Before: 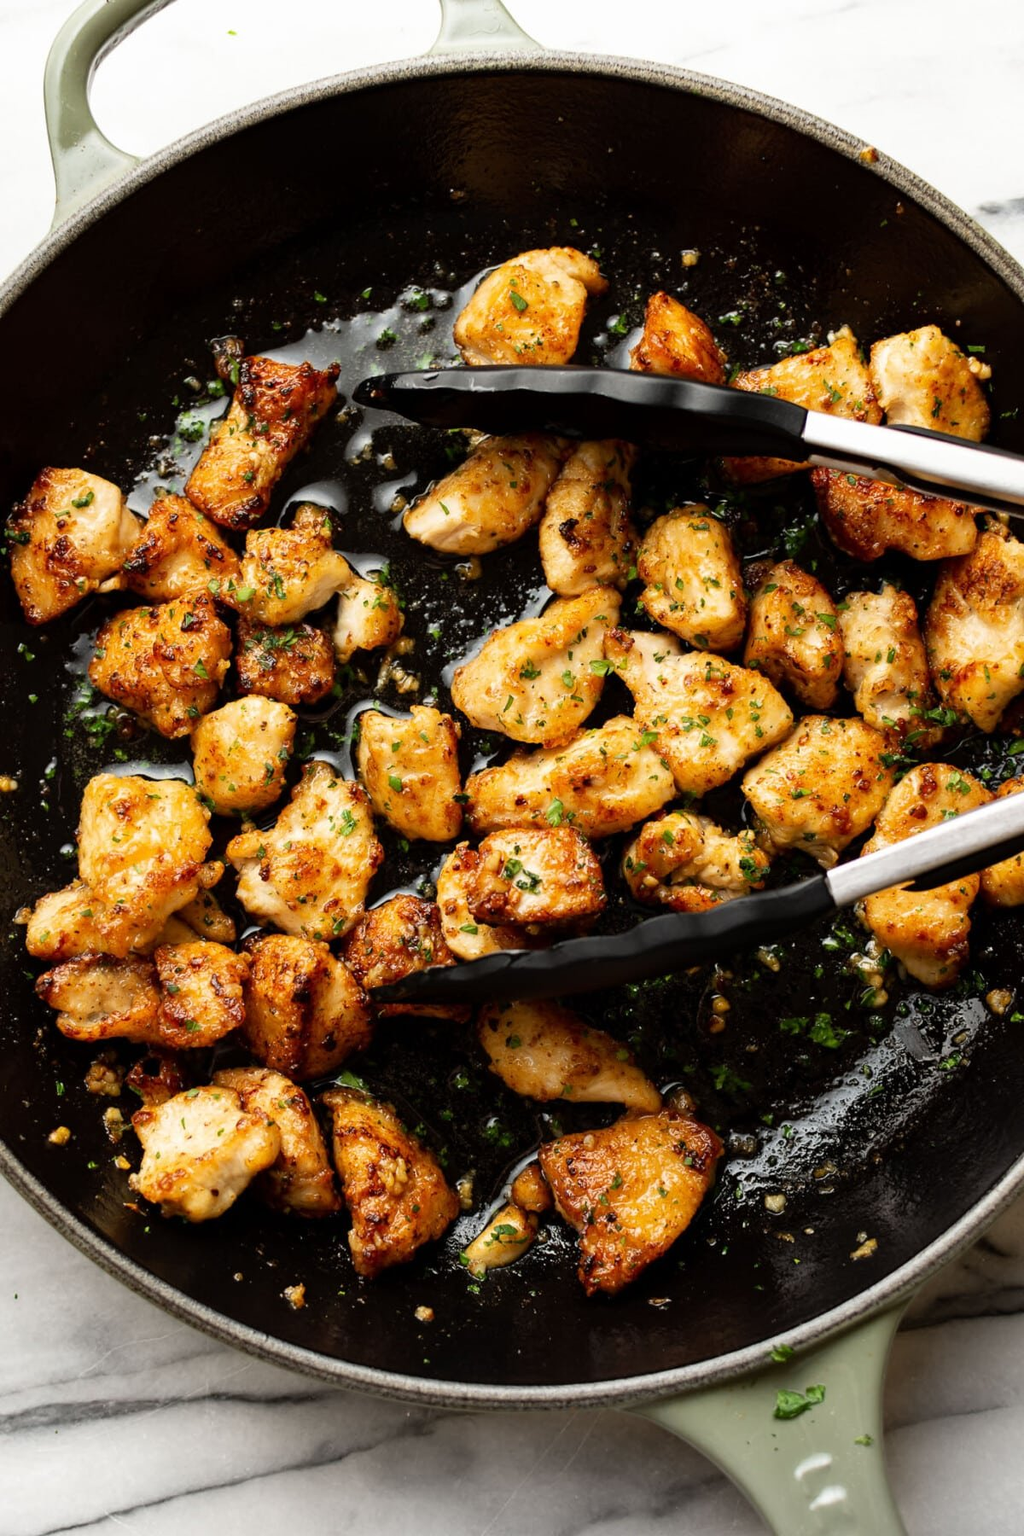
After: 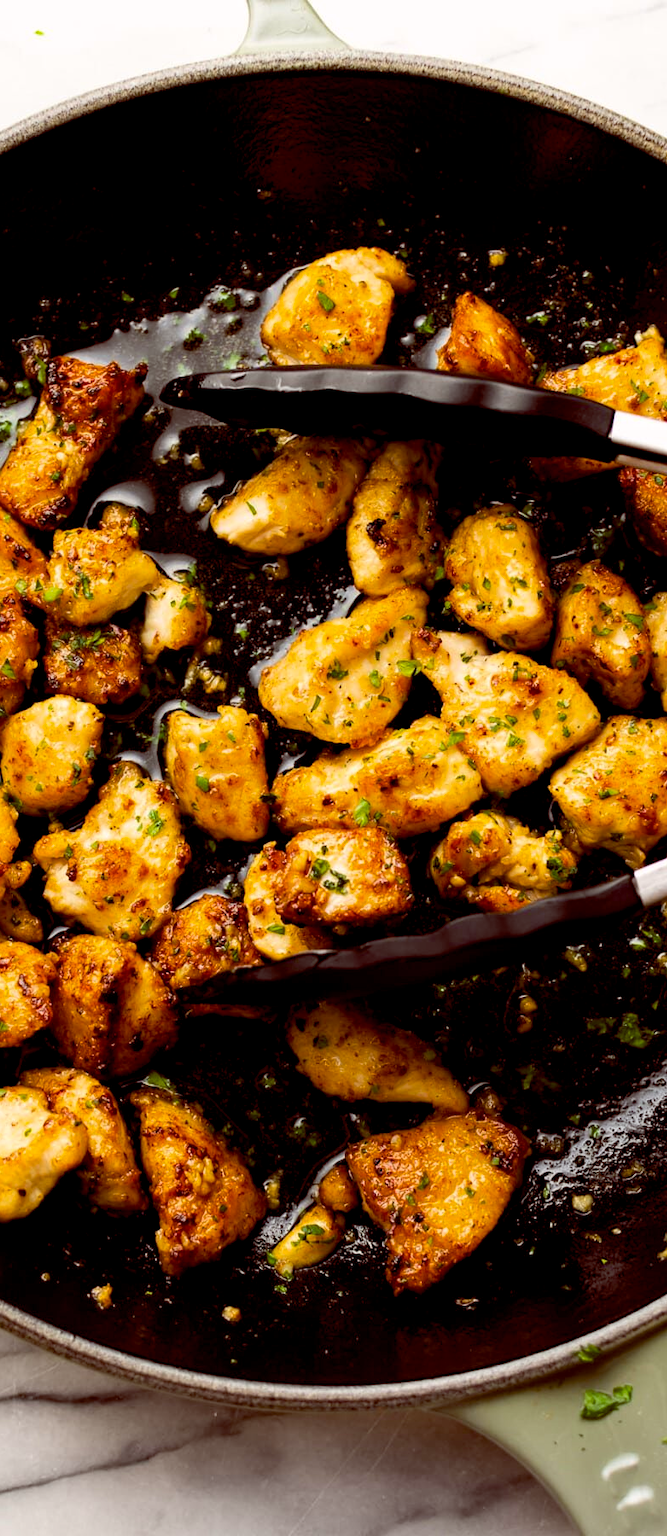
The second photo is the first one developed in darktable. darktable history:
crop and rotate: left 18.852%, right 15.898%
color balance rgb: shadows lift › luminance -19.841%, global offset › luminance -0.219%, global offset › chroma 0.264%, perceptual saturation grading › global saturation 19.937%, global vibrance 20%
